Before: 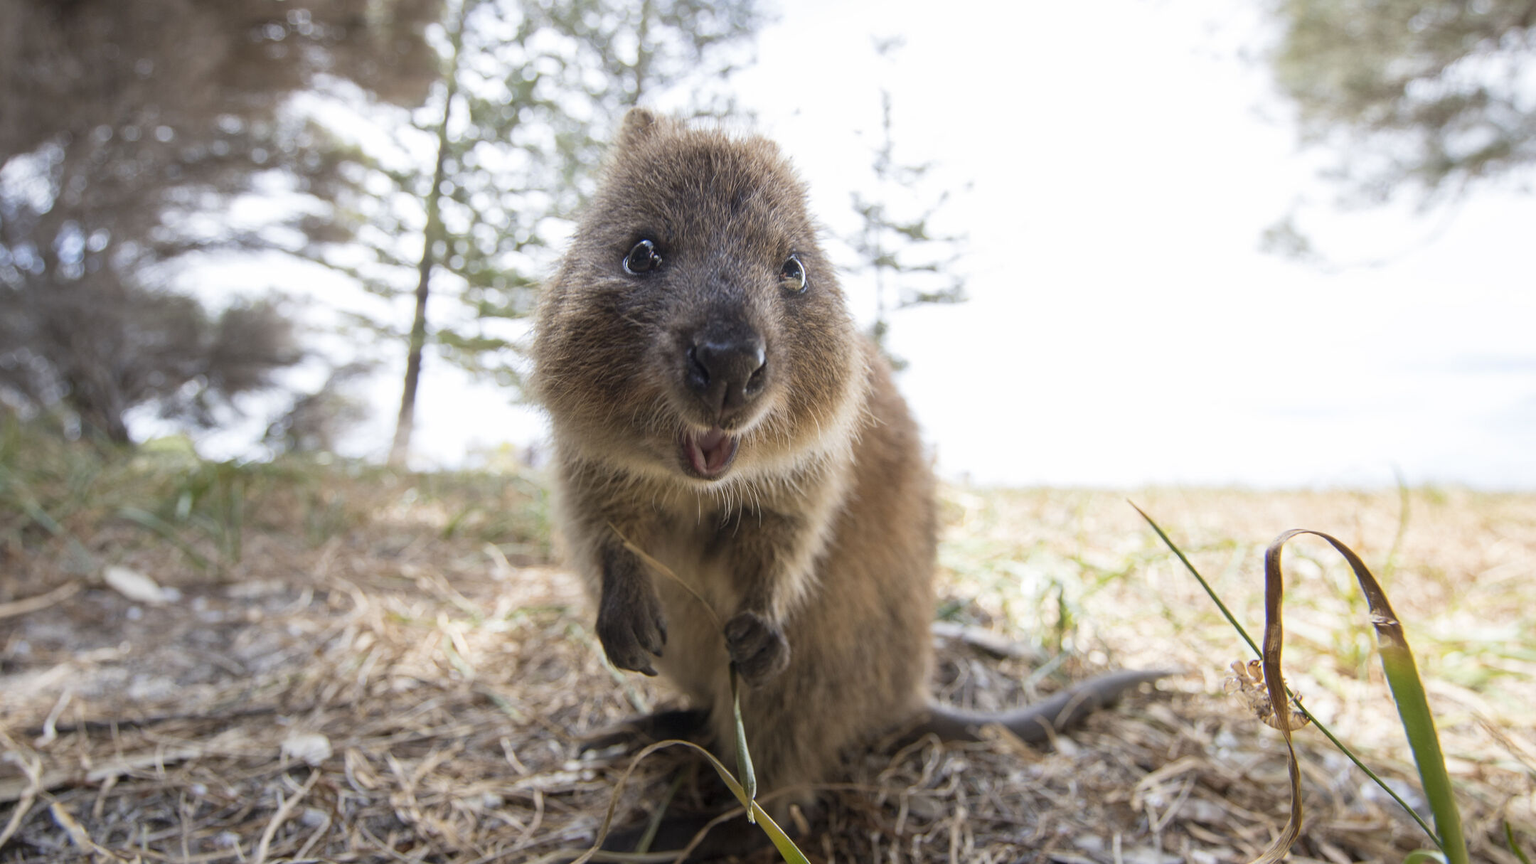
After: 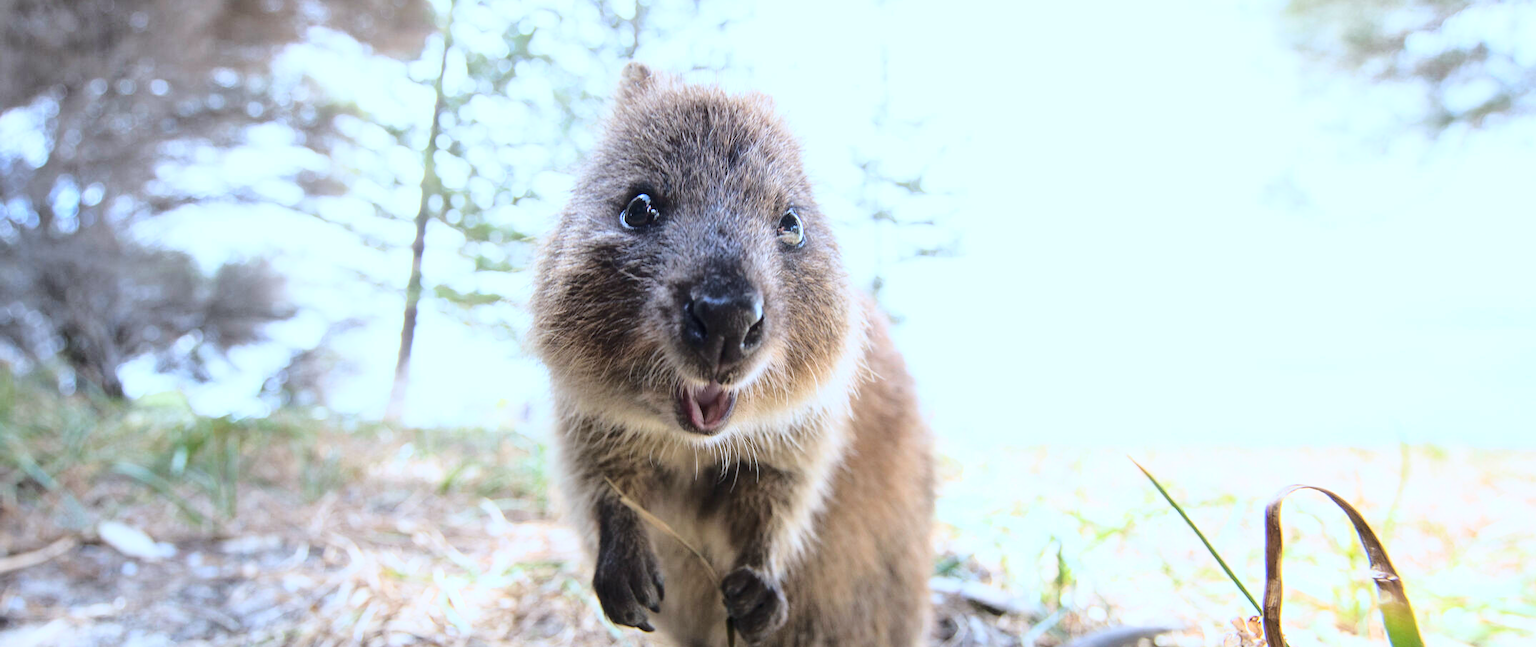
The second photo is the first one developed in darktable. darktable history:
base curve: curves: ch0 [(0, 0) (0.032, 0.037) (0.105, 0.228) (0.435, 0.76) (0.856, 0.983) (1, 1)]
white balance: red 0.926, green 1.003, blue 1.133
crop: left 0.387%, top 5.469%, bottom 19.809%
